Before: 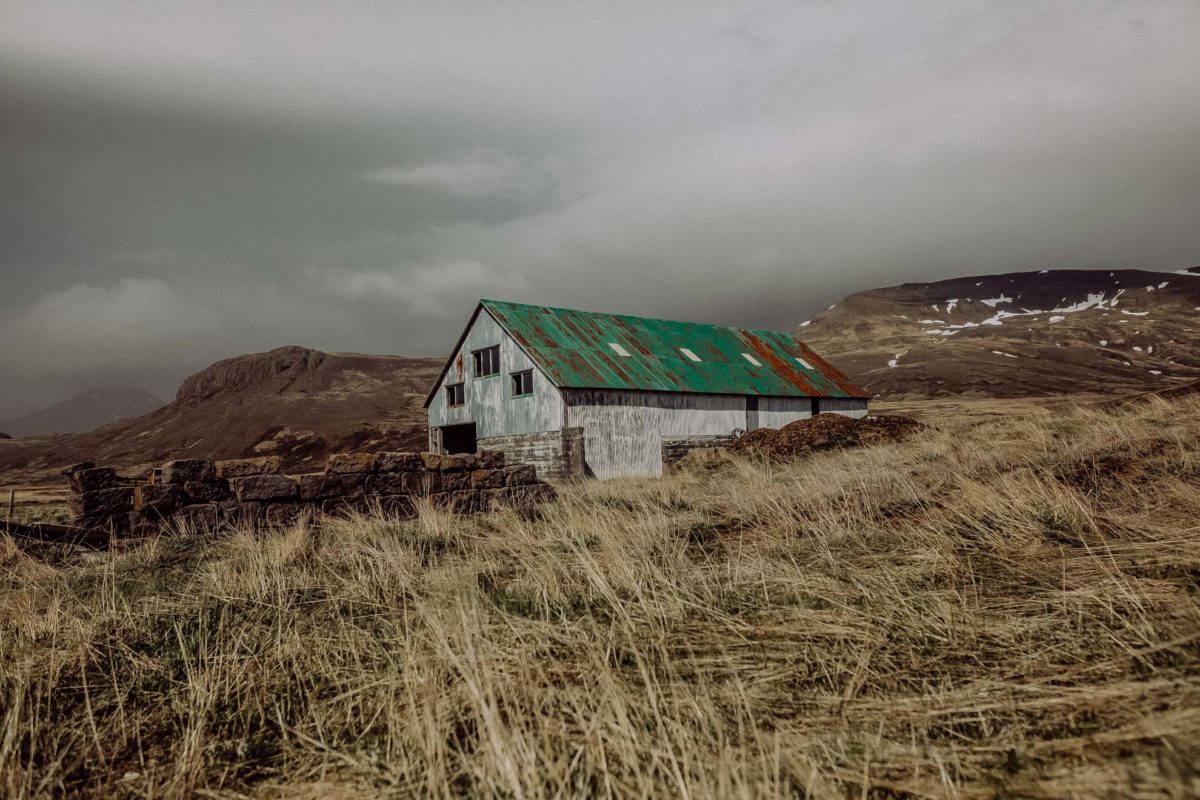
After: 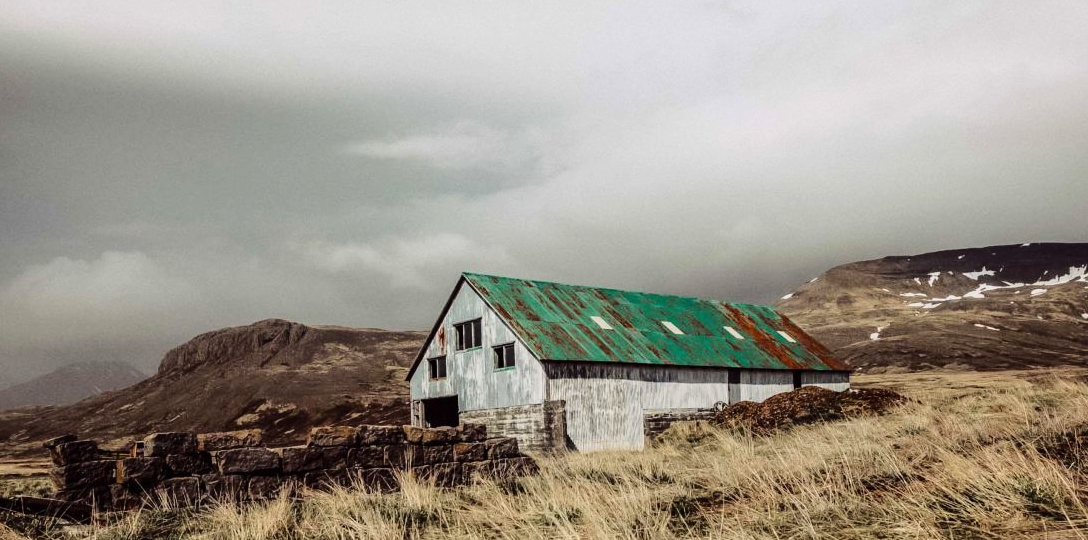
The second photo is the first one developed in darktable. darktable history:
crop: left 1.509%, top 3.452%, right 7.696%, bottom 28.452%
base curve: curves: ch0 [(0, 0) (0.028, 0.03) (0.121, 0.232) (0.46, 0.748) (0.859, 0.968) (1, 1)]
